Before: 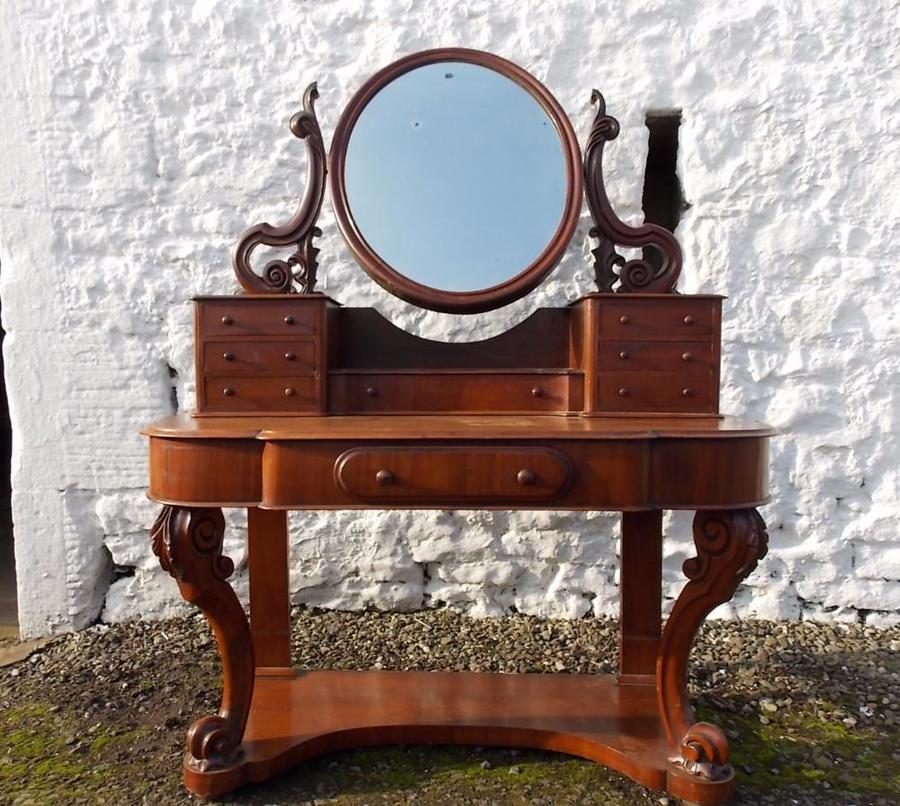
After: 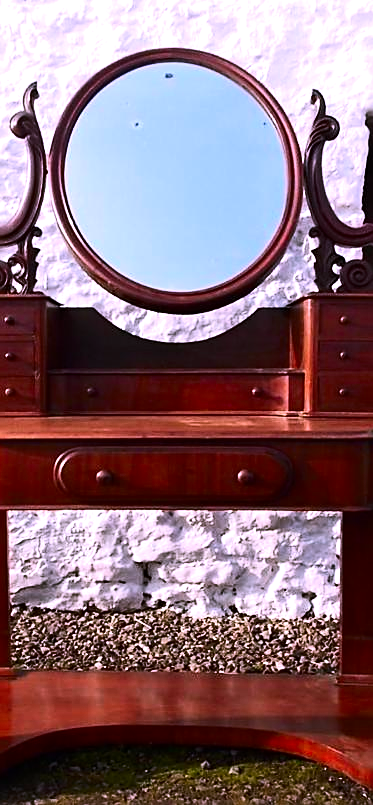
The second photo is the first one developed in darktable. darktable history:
crop: left 31.176%, right 27.357%
tone equalizer: -8 EV -0.438 EV, -7 EV -0.38 EV, -6 EV -0.353 EV, -5 EV -0.258 EV, -3 EV 0.222 EV, -2 EV 0.344 EV, -1 EV 0.382 EV, +0 EV 0.435 EV, edges refinement/feathering 500, mask exposure compensation -1.57 EV, preserve details no
sharpen: on, module defaults
contrast brightness saturation: contrast 0.173, saturation 0.309
color correction: highlights a* 15.08, highlights b* -25.87
